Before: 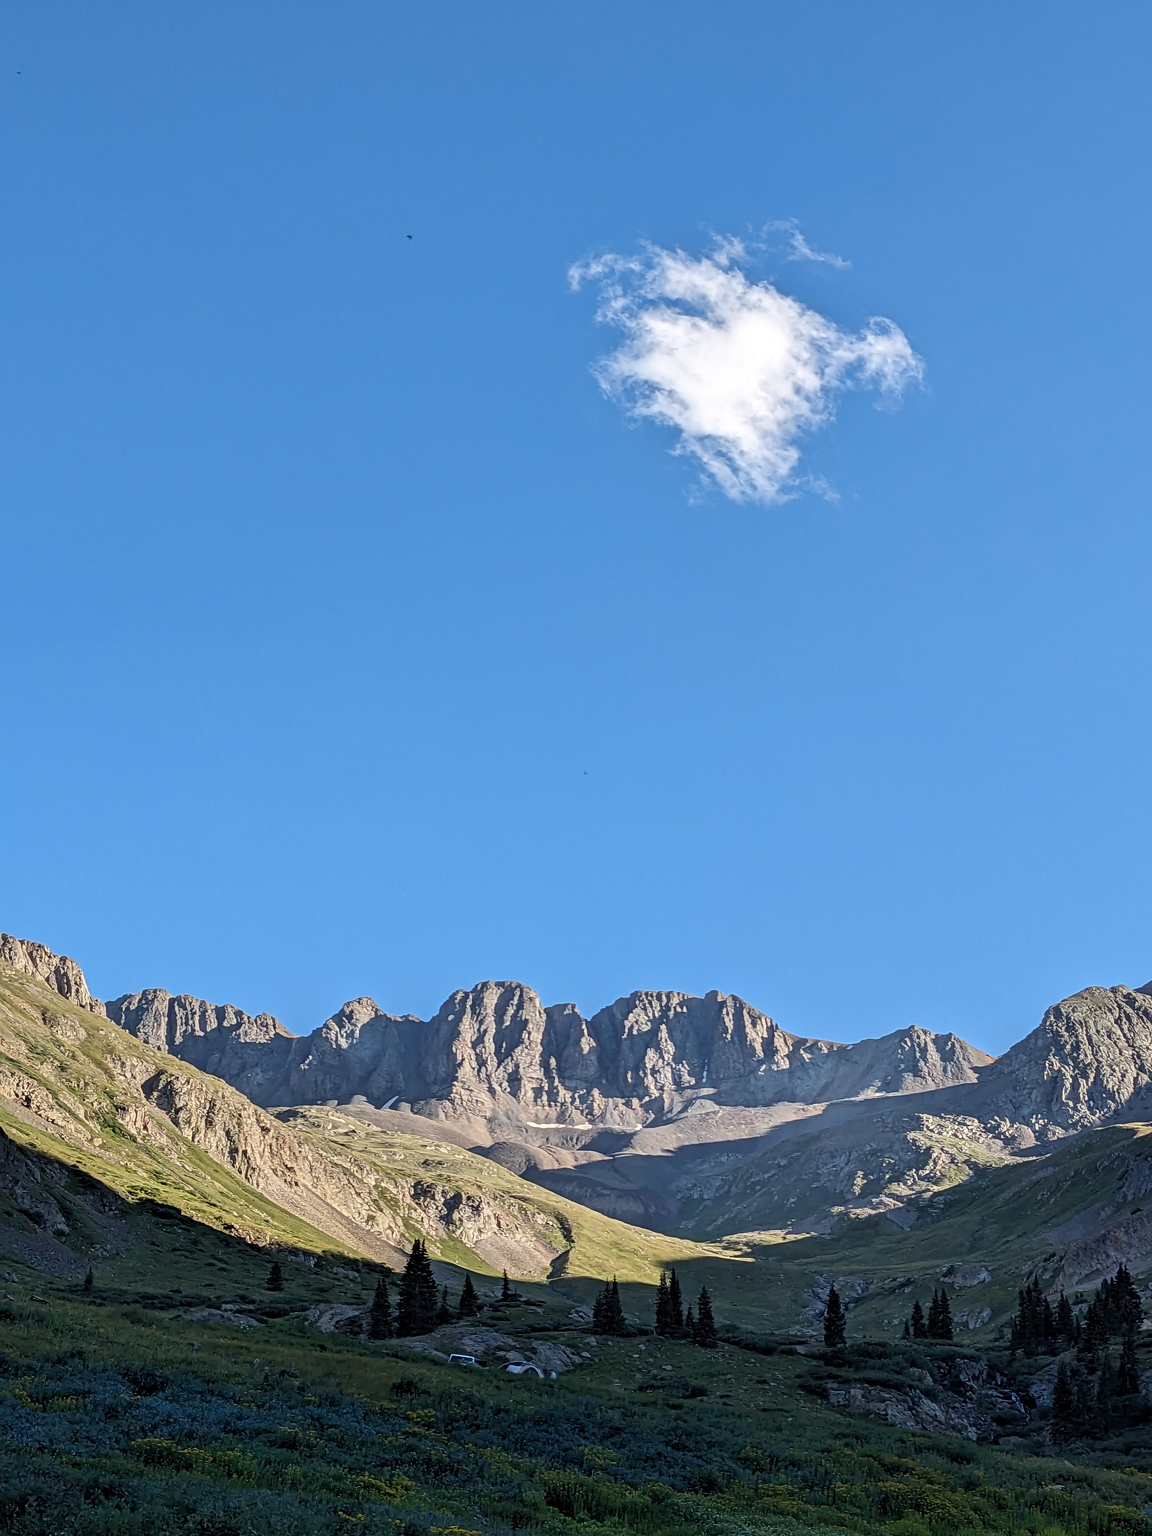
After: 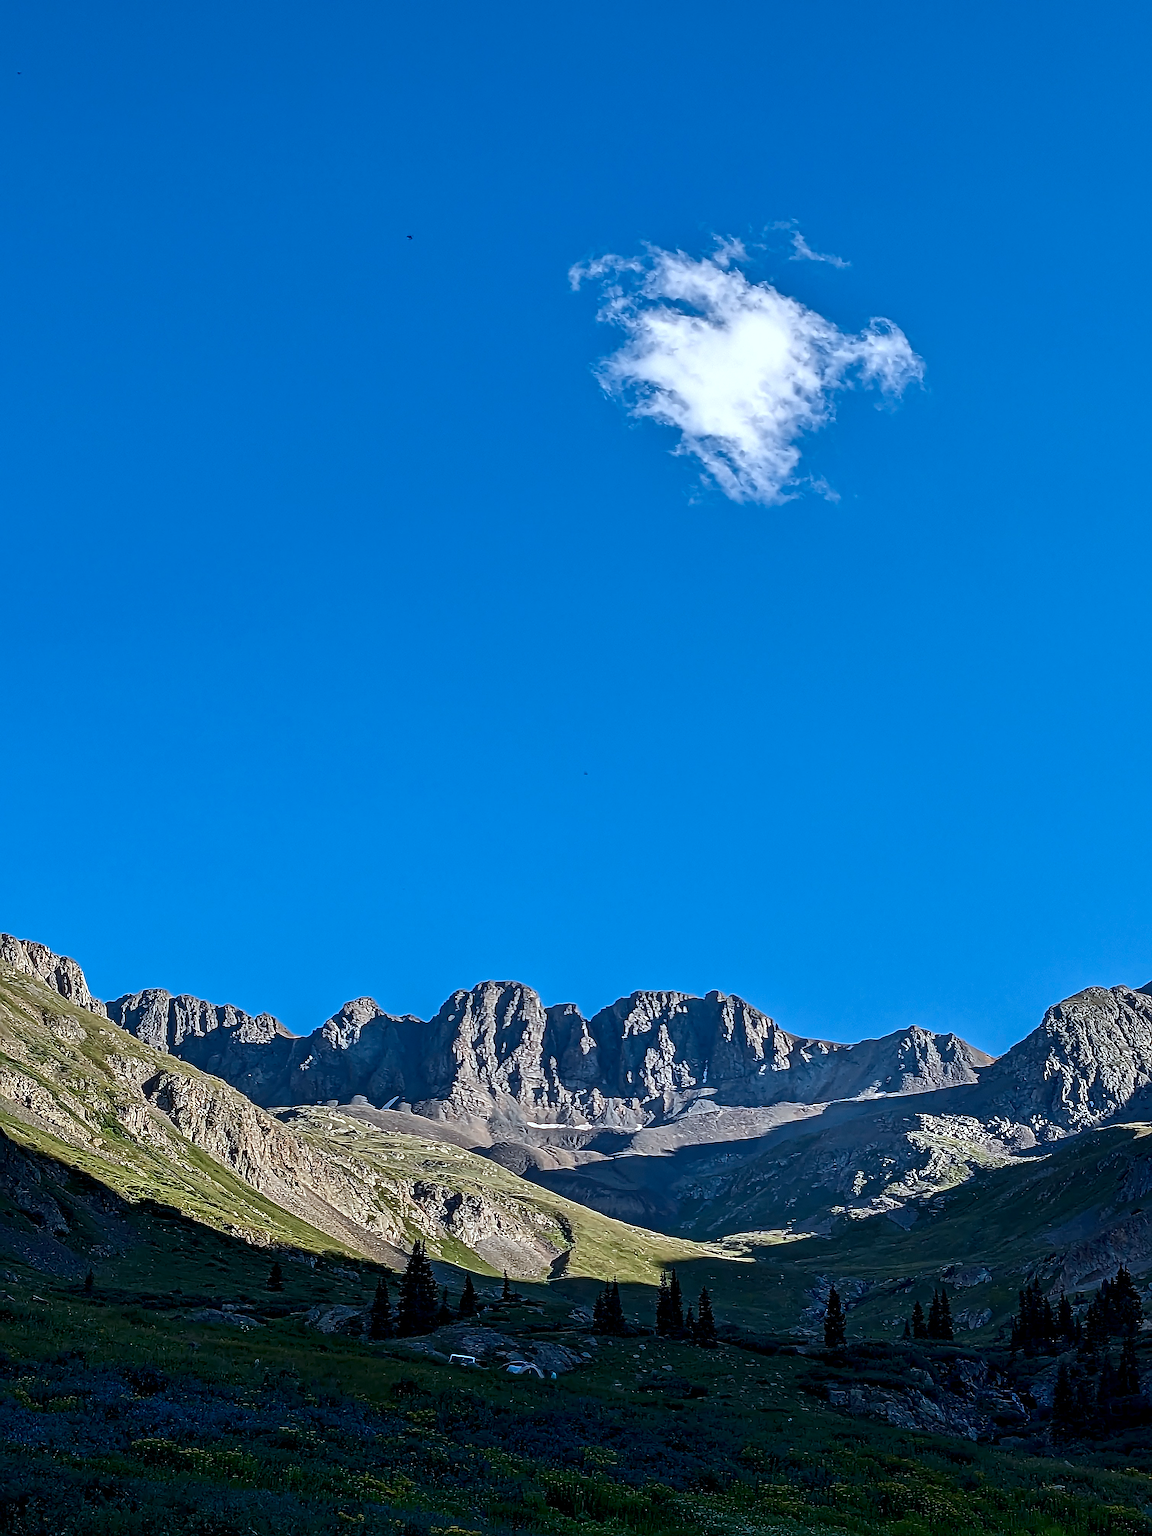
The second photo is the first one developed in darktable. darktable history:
exposure: black level correction 0.004, exposure 0.016 EV, compensate highlight preservation false
color calibration: gray › normalize channels true, illuminant custom, x 0.368, y 0.373, temperature 4347.74 K, gamut compression 0.023
contrast brightness saturation: brightness -0.213, saturation 0.082
sharpen: radius 1.408, amount 1.232, threshold 0.715
